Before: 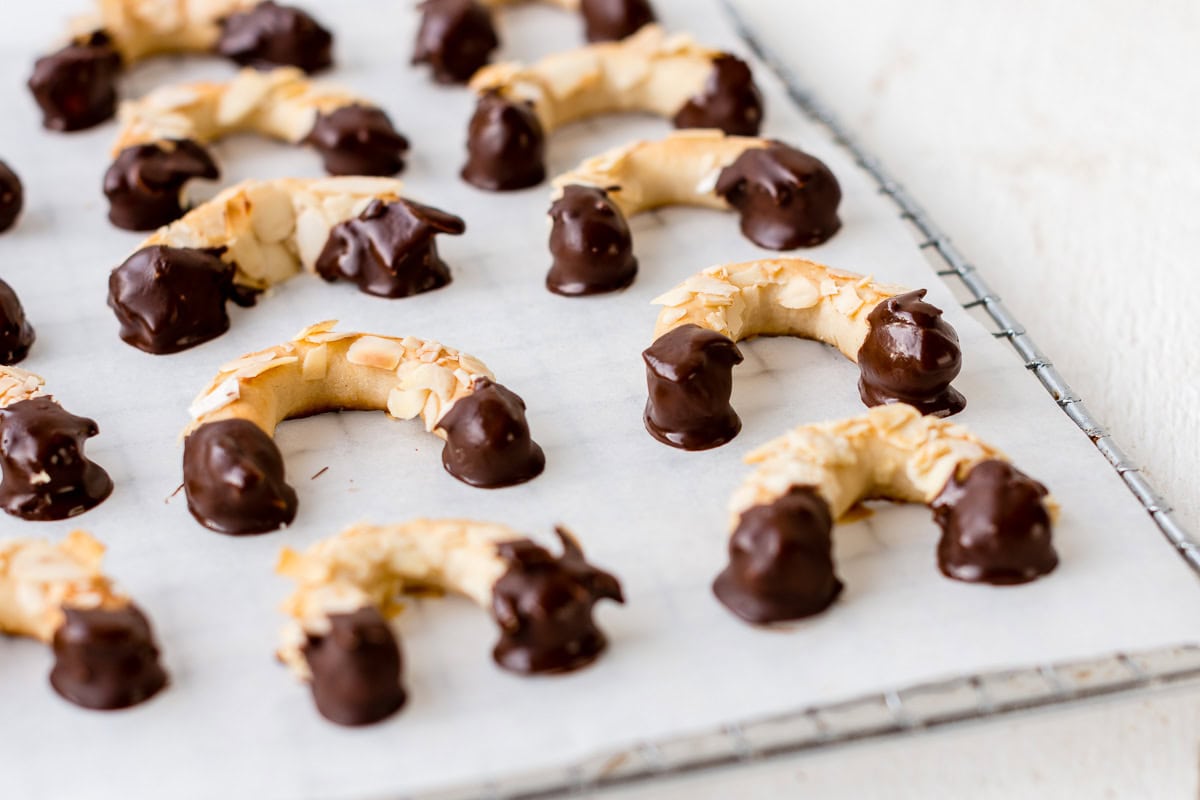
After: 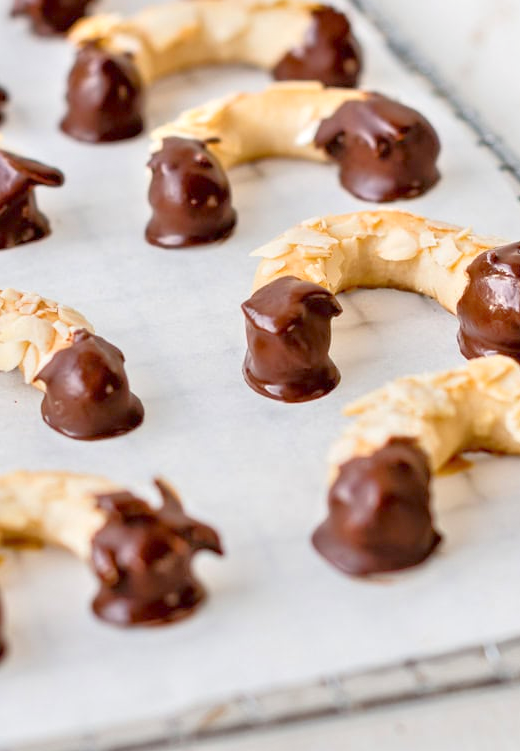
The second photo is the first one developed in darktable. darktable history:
crop: left 33.452%, top 6.025%, right 23.155%
tone equalizer: -8 EV 2 EV, -7 EV 2 EV, -6 EV 2 EV, -5 EV 2 EV, -4 EV 2 EV, -3 EV 1.5 EV, -2 EV 1 EV, -1 EV 0.5 EV
